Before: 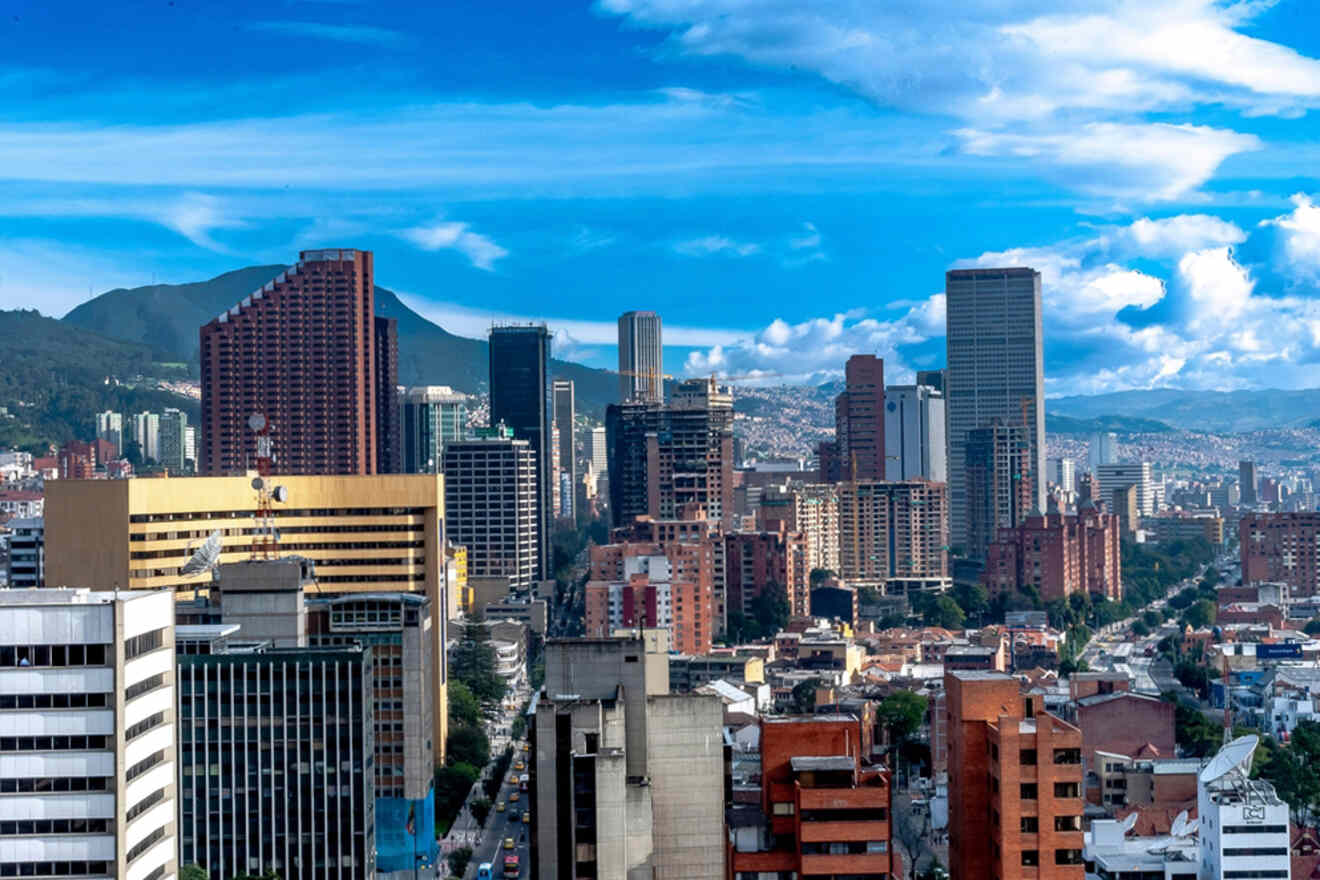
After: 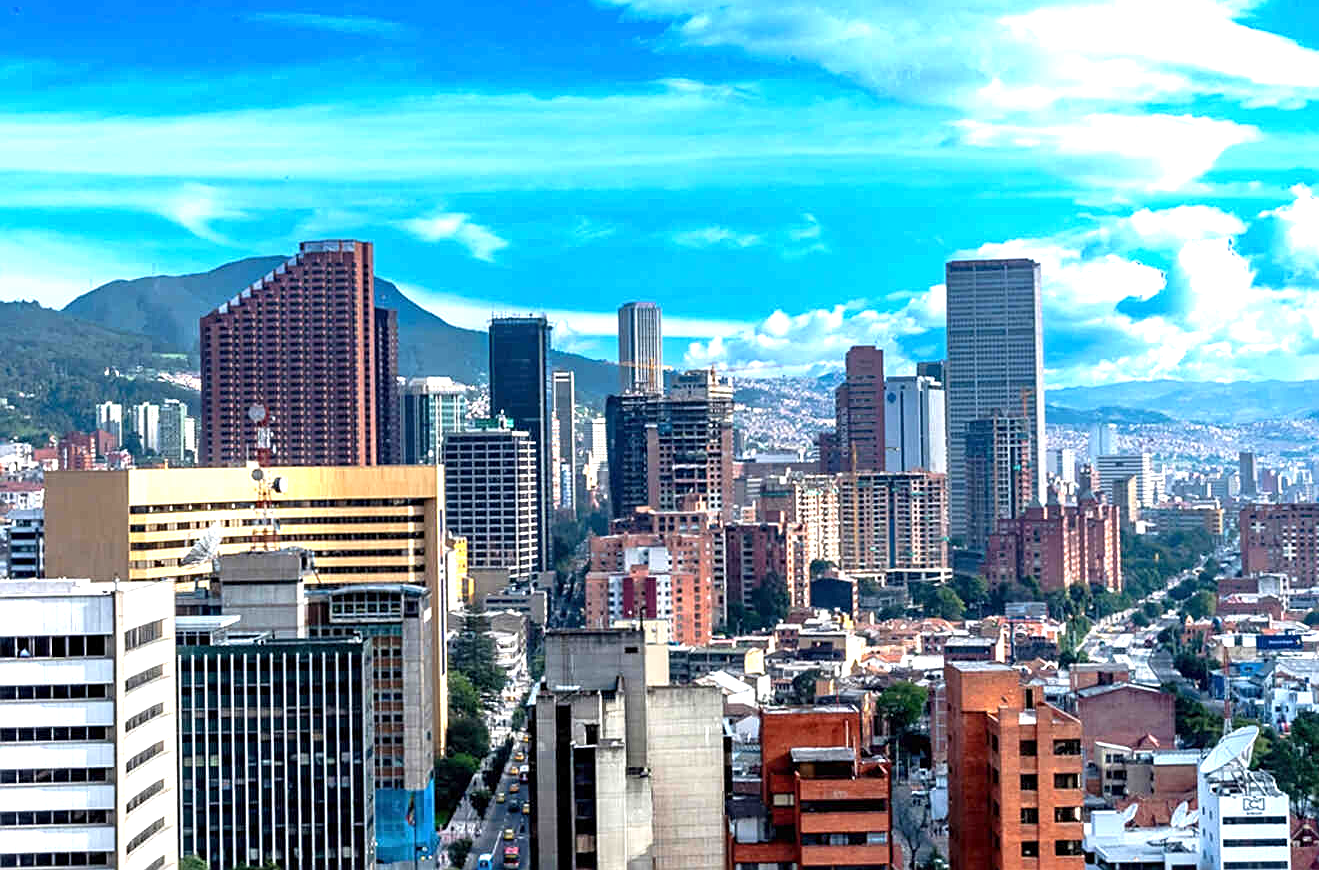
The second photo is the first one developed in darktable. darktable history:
sharpen: on, module defaults
crop: top 1.049%, right 0.001%
tone equalizer: on, module defaults
exposure: exposure 0.943 EV, compensate highlight preservation false
